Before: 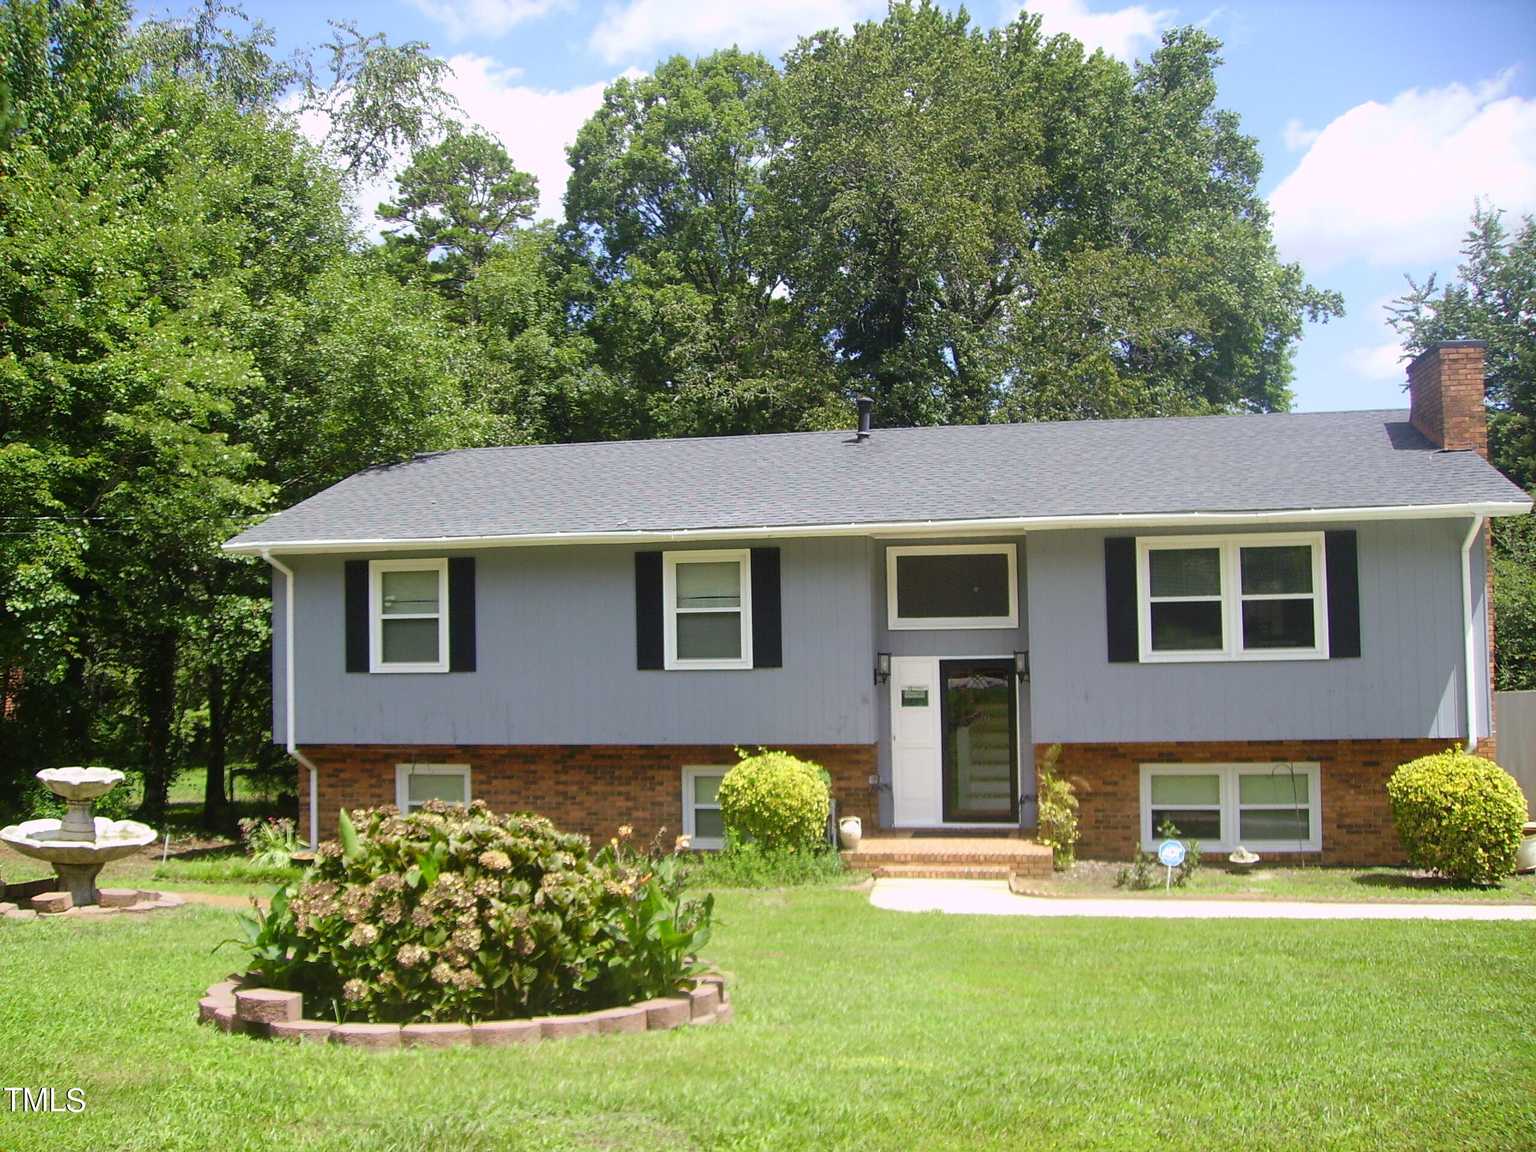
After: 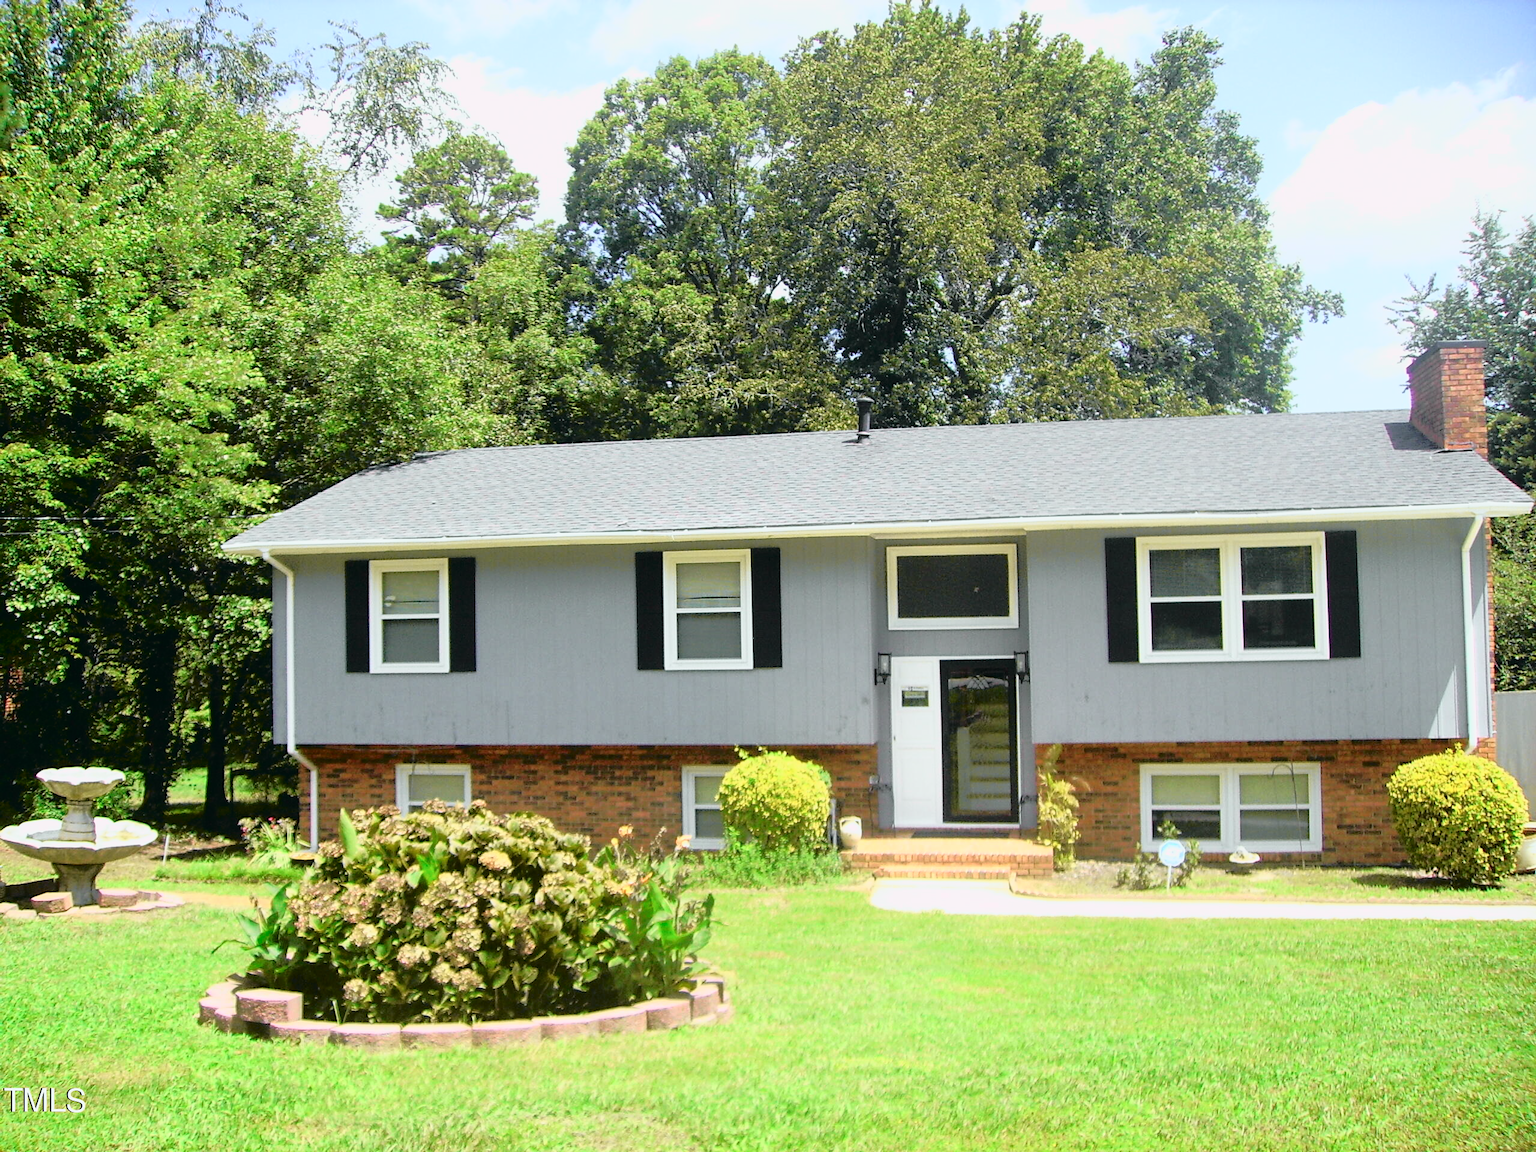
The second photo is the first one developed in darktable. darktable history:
tone curve: curves: ch0 [(0, 0.015) (0.091, 0.055) (0.184, 0.159) (0.304, 0.382) (0.492, 0.579) (0.628, 0.755) (0.832, 0.932) (0.984, 0.963)]; ch1 [(0, 0) (0.34, 0.235) (0.46, 0.46) (0.515, 0.502) (0.553, 0.567) (0.764, 0.815) (1, 1)]; ch2 [(0, 0) (0.44, 0.458) (0.479, 0.492) (0.524, 0.507) (0.557, 0.567) (0.673, 0.699) (1, 1)], color space Lab, independent channels, preserve colors none
